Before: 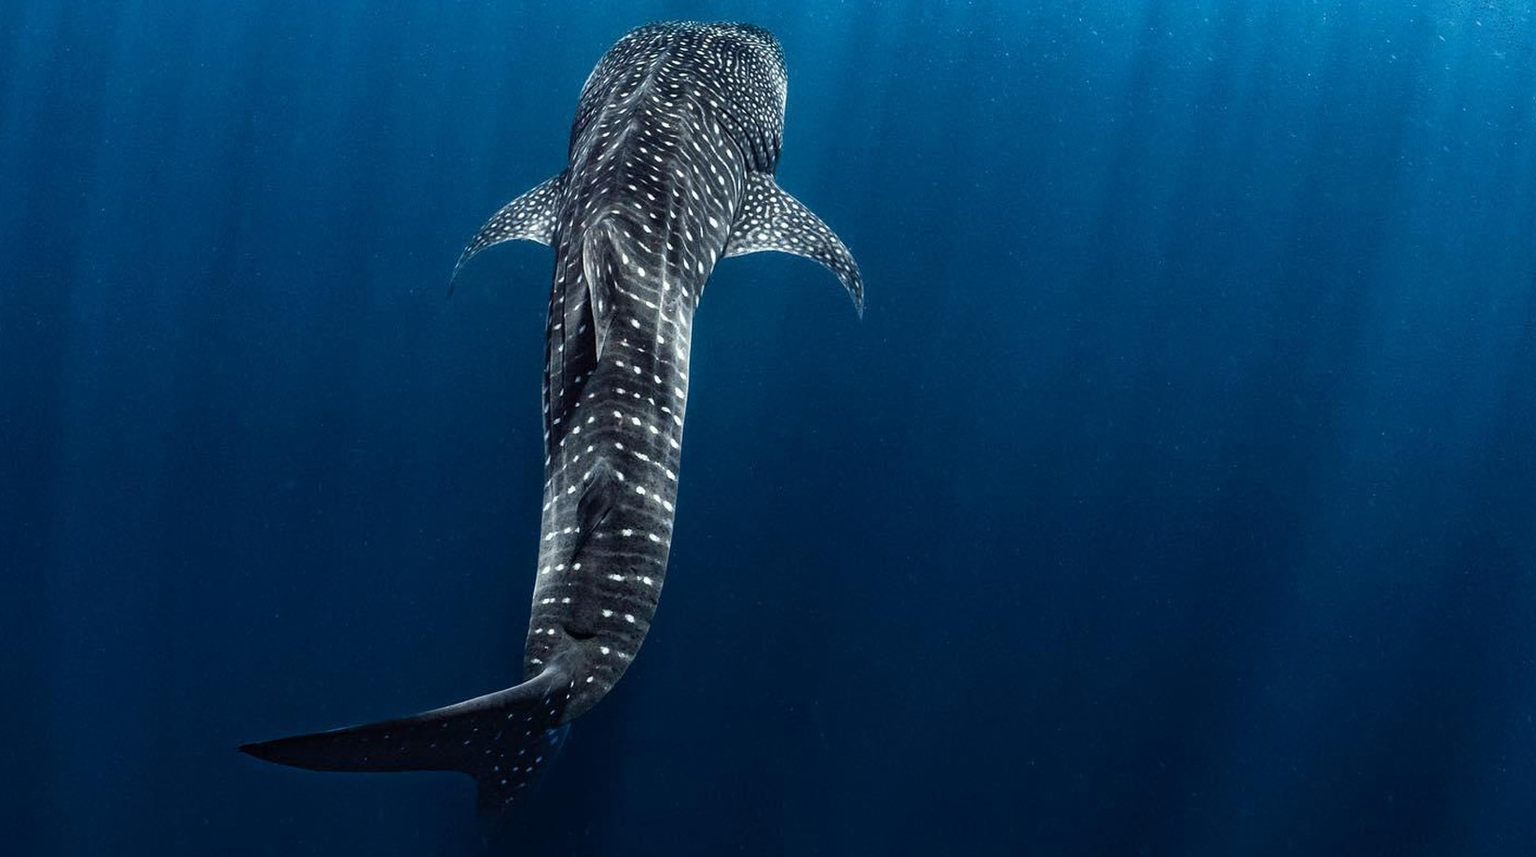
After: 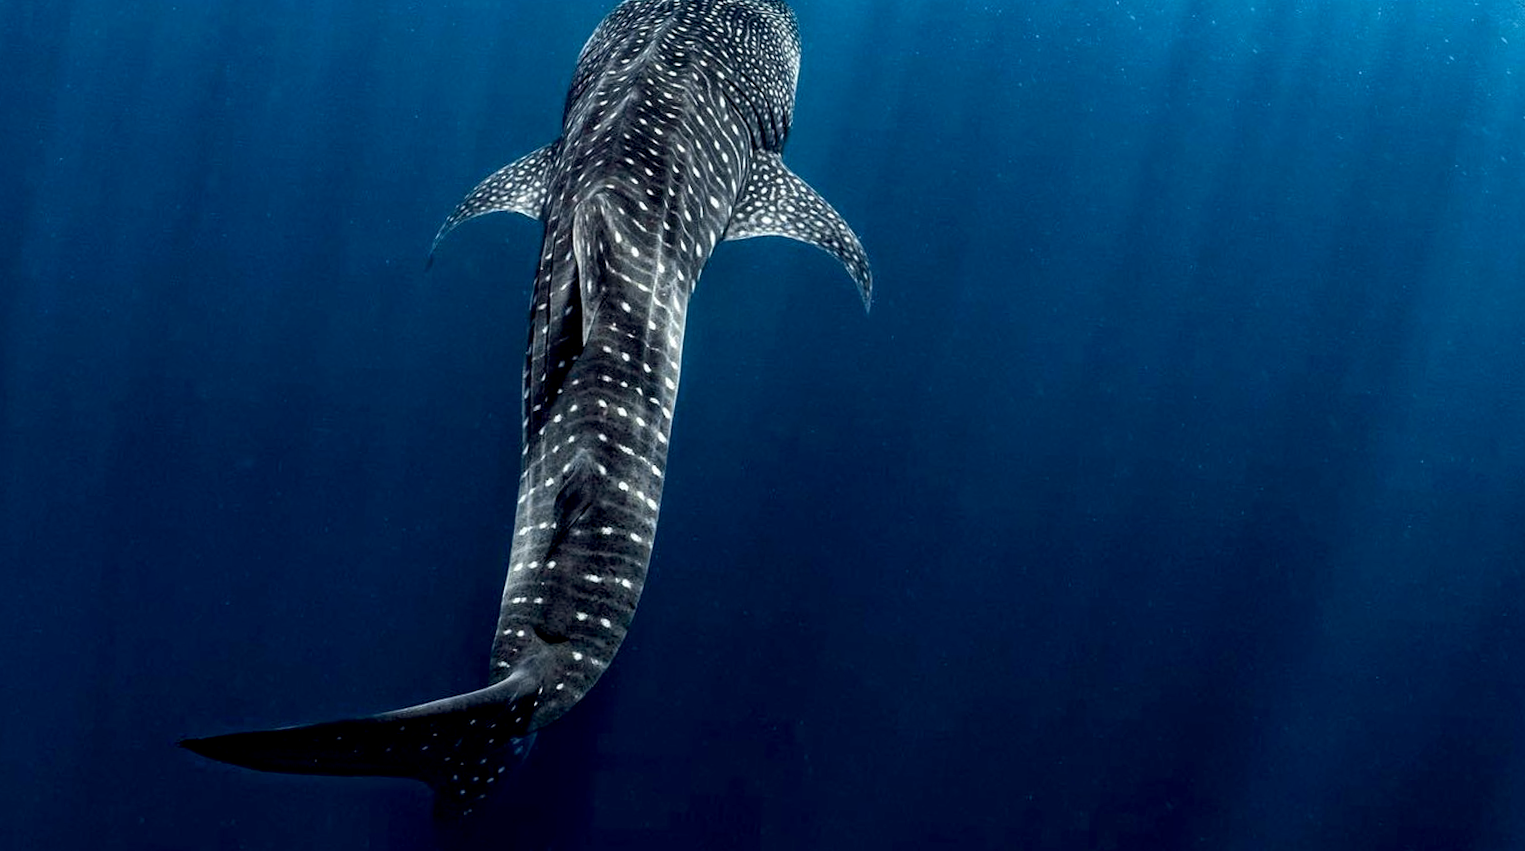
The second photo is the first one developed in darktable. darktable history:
crop and rotate: angle -2.6°
local contrast: highlights 100%, shadows 102%, detail 120%, midtone range 0.2
exposure: black level correction 0.007, compensate highlight preservation false
